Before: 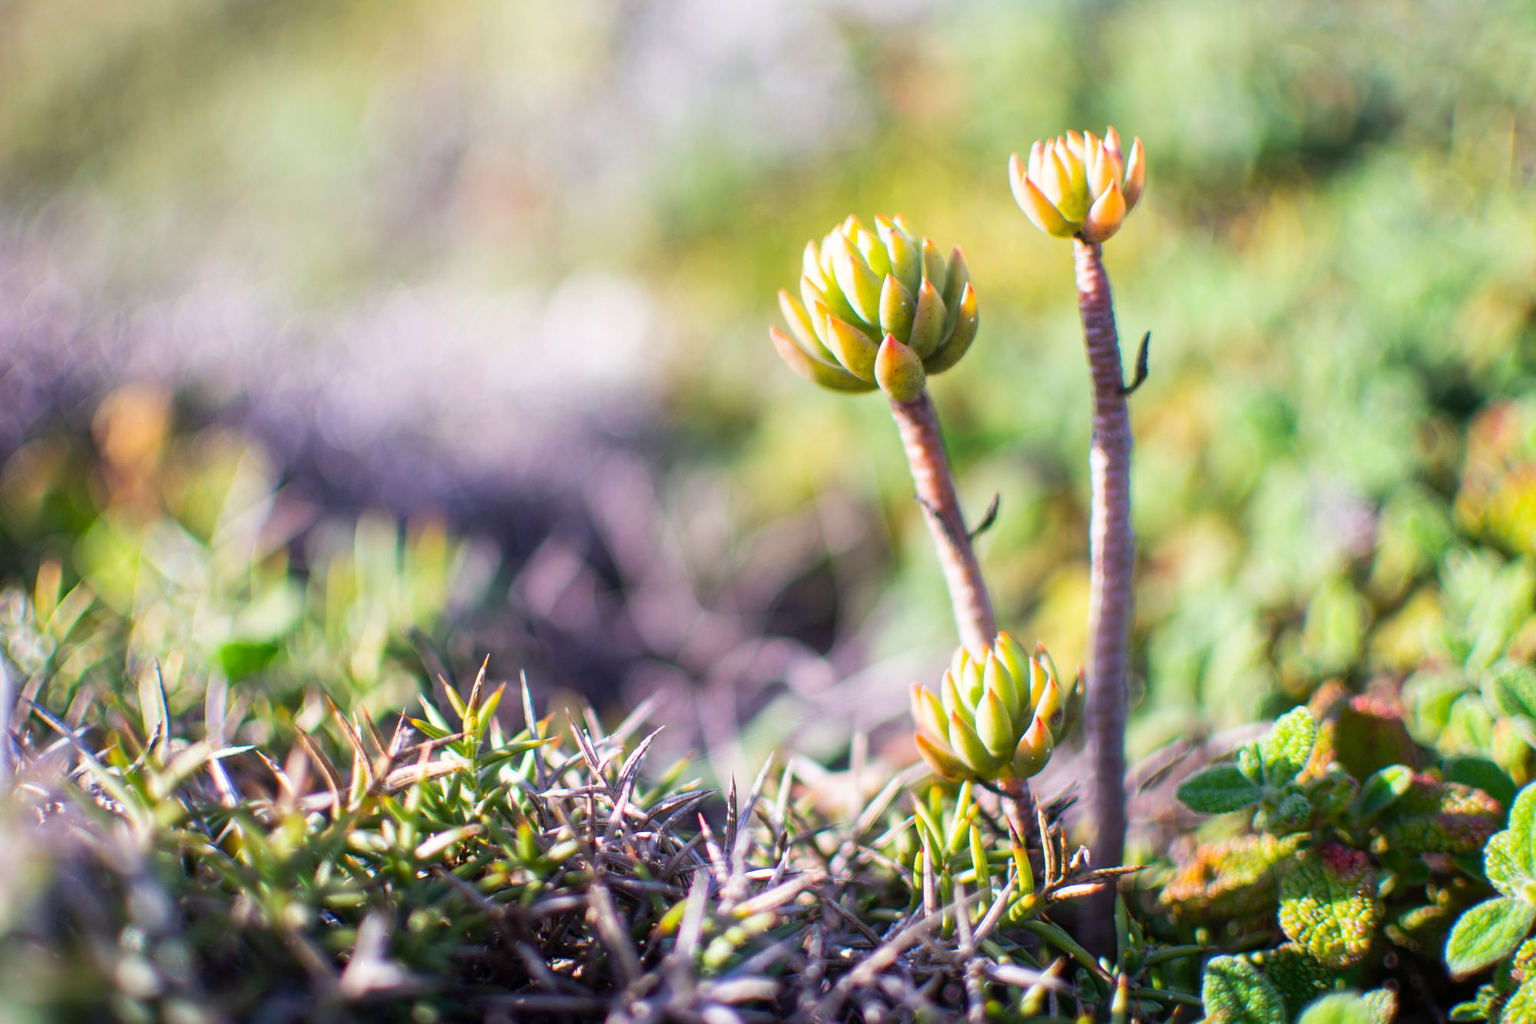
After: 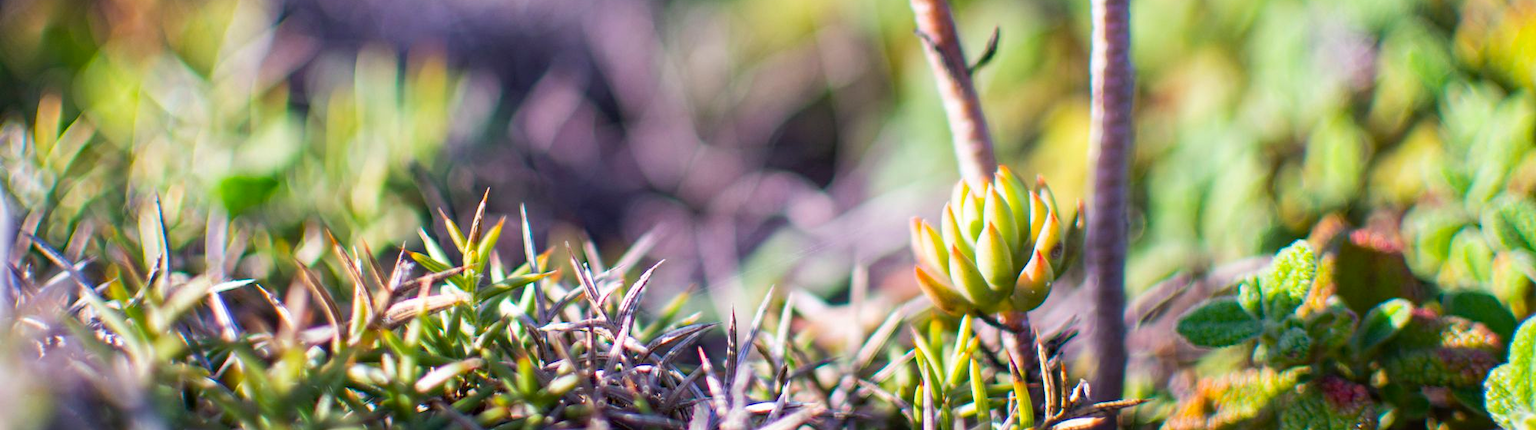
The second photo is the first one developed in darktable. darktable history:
haze removal: adaptive false
crop: top 45.551%, bottom 12.262%
